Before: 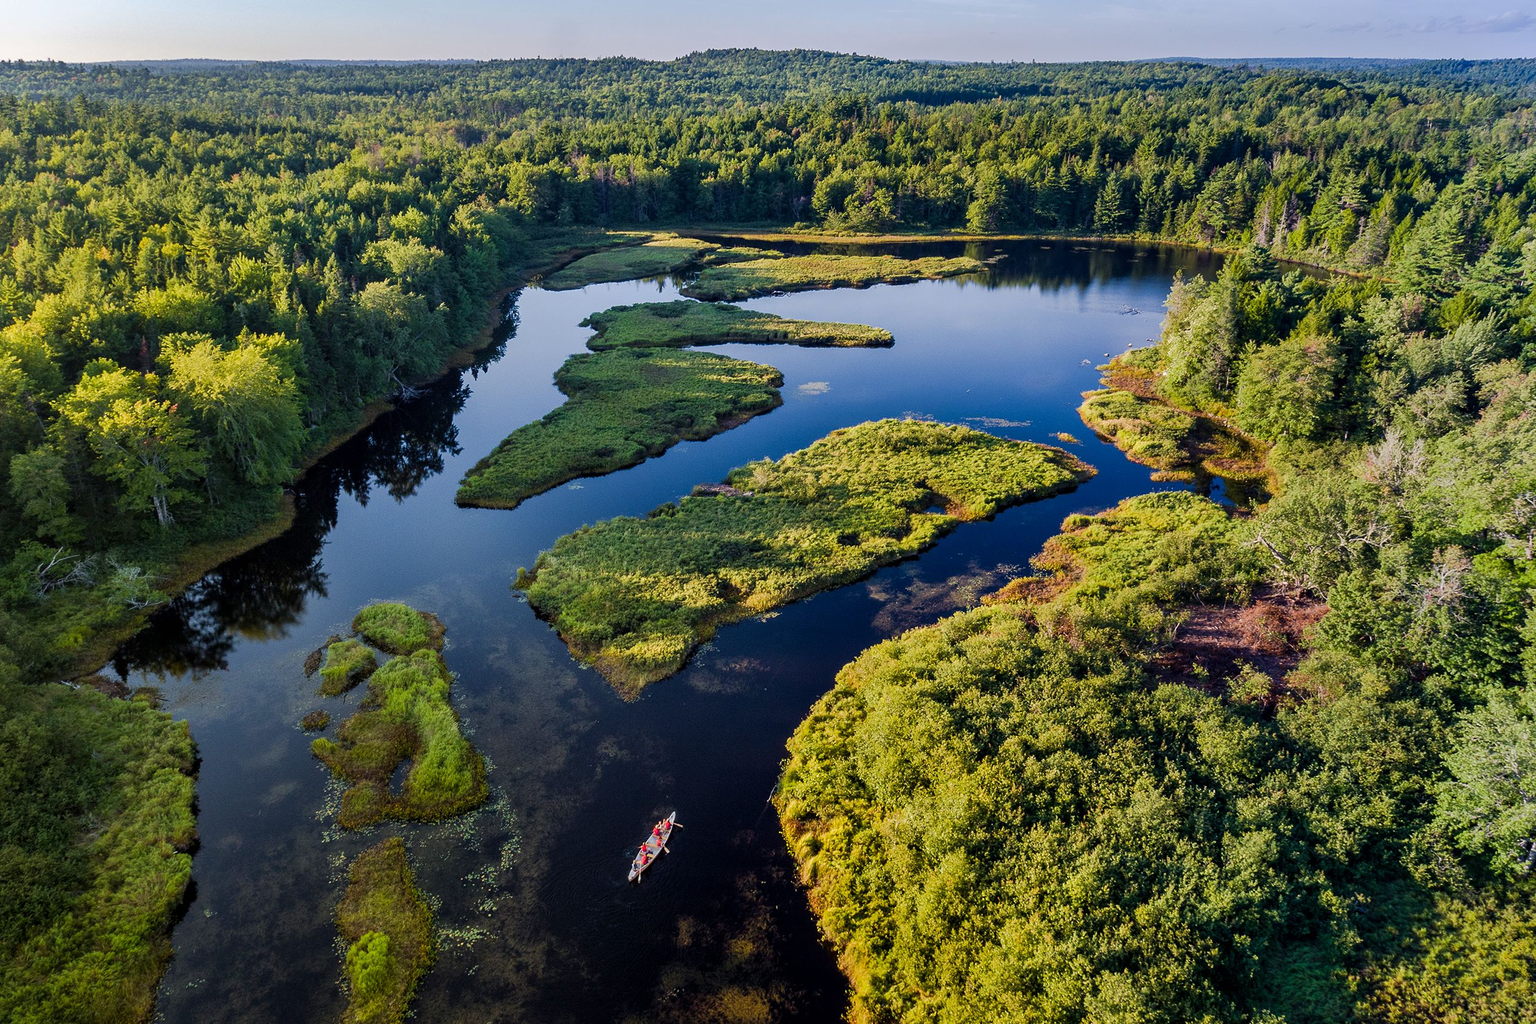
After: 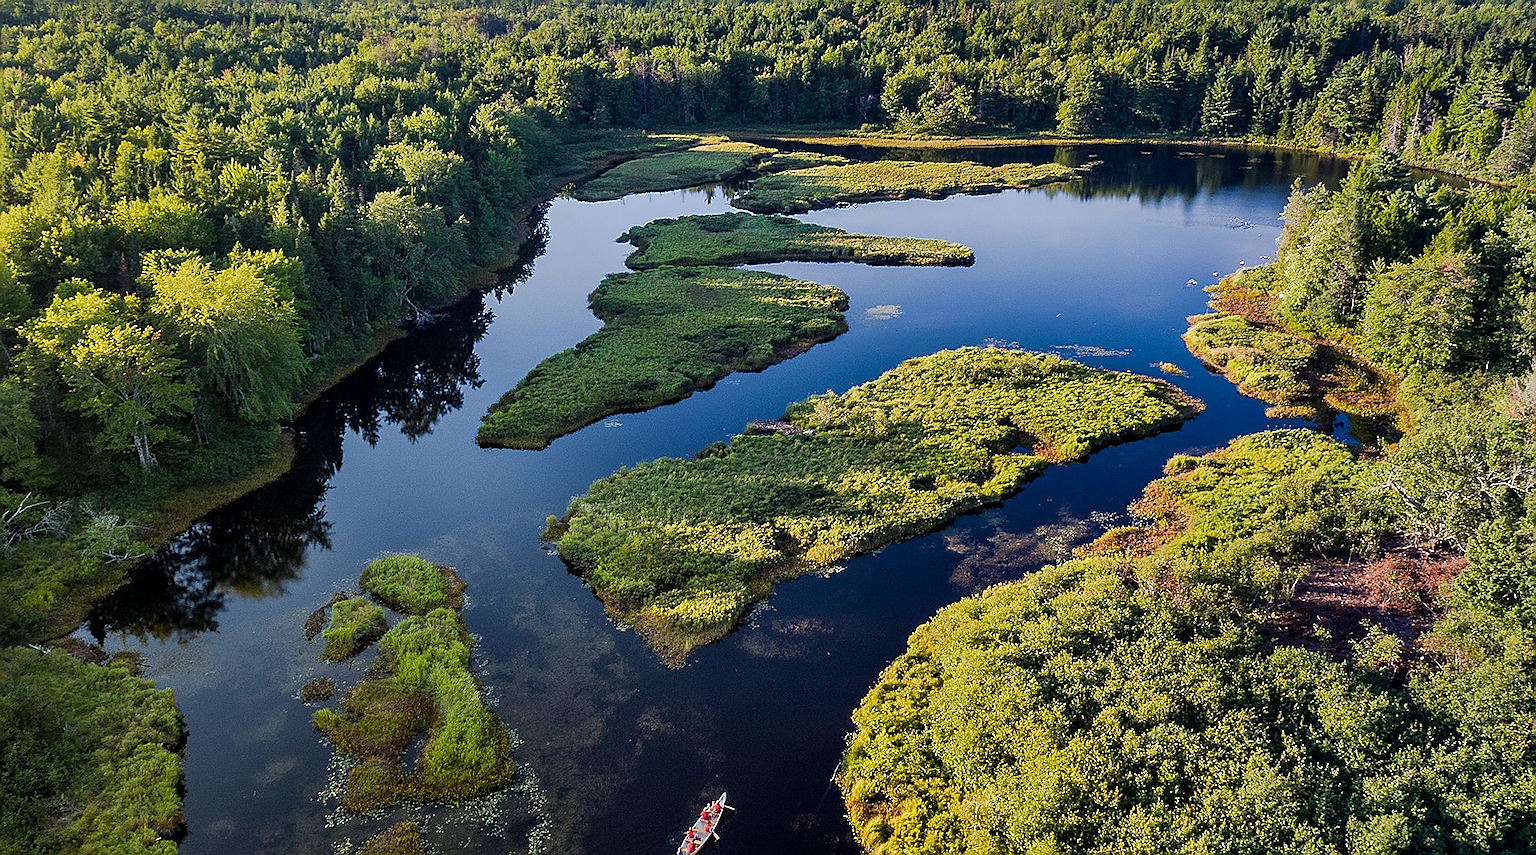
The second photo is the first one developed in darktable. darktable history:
crop and rotate: left 2.353%, top 11.093%, right 9.498%, bottom 15.215%
sharpen: radius 1.405, amount 1.251, threshold 0.728
